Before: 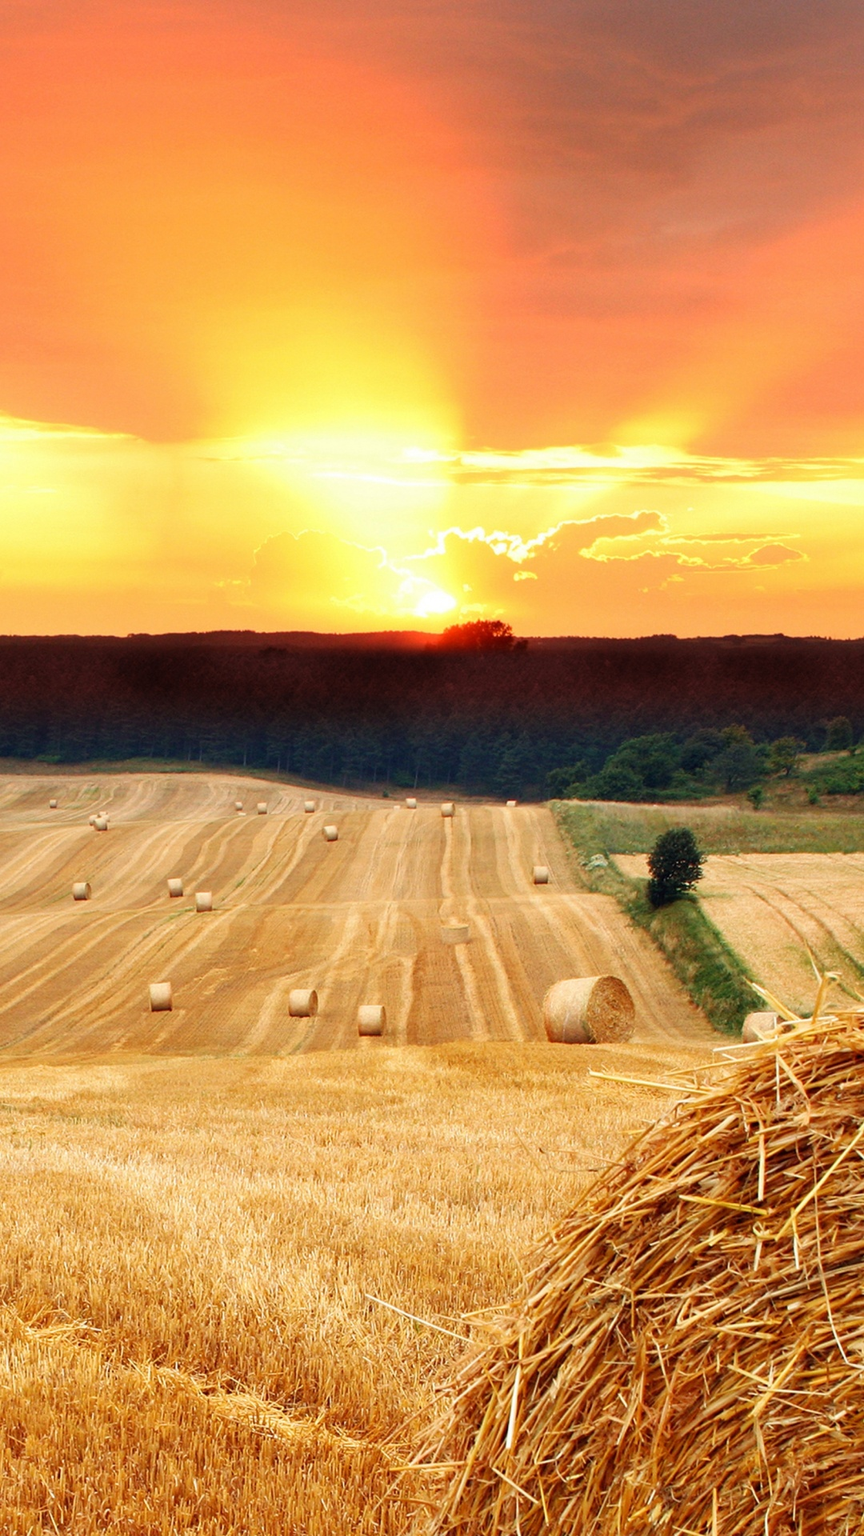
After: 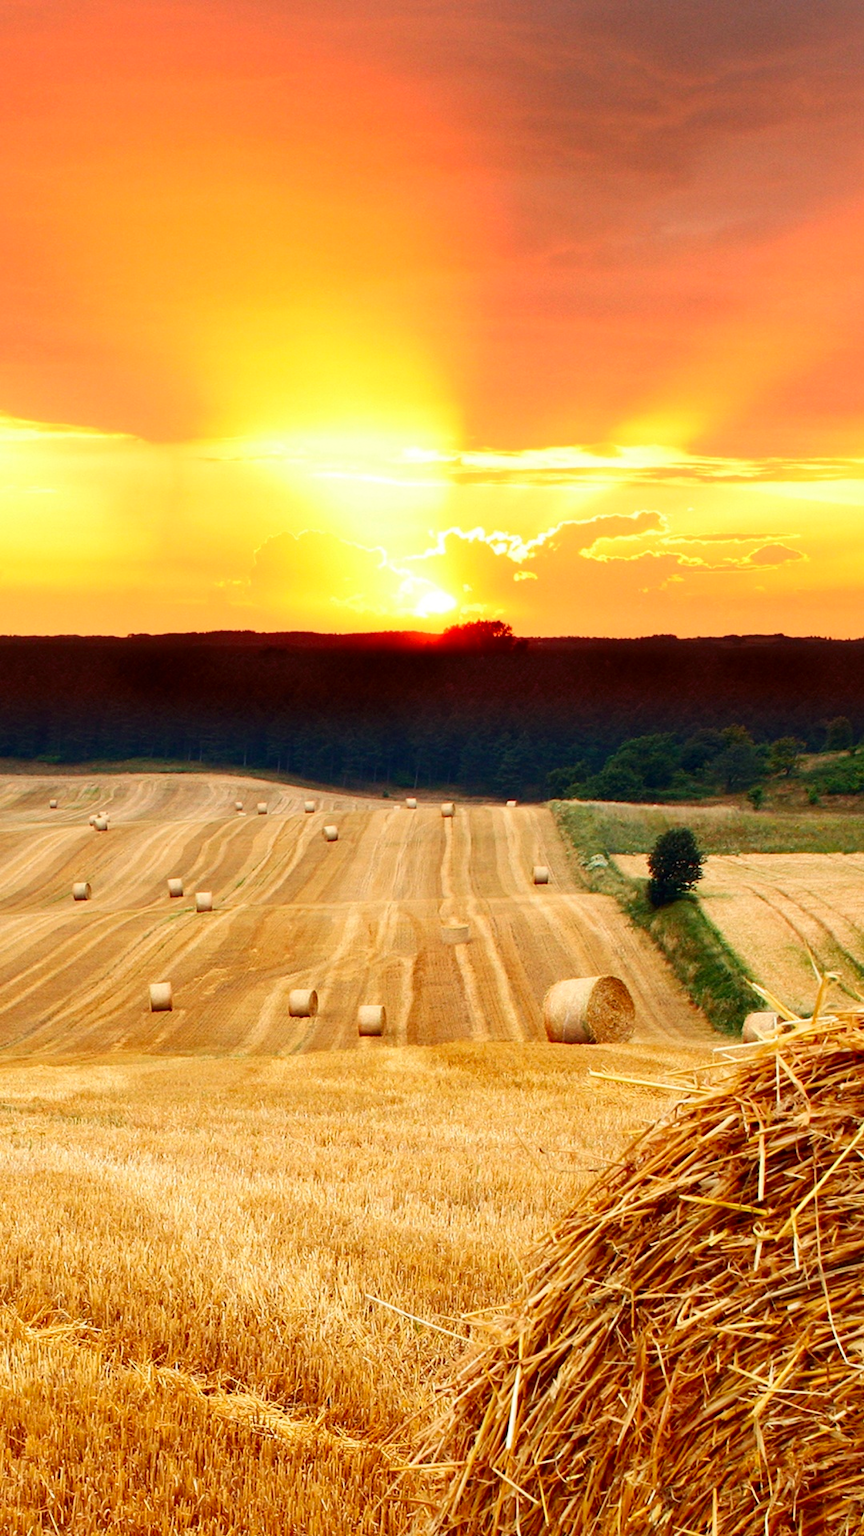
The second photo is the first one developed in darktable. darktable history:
contrast brightness saturation: contrast 0.13, brightness -0.051, saturation 0.153
tone equalizer: edges refinement/feathering 500, mask exposure compensation -1.57 EV, preserve details no
